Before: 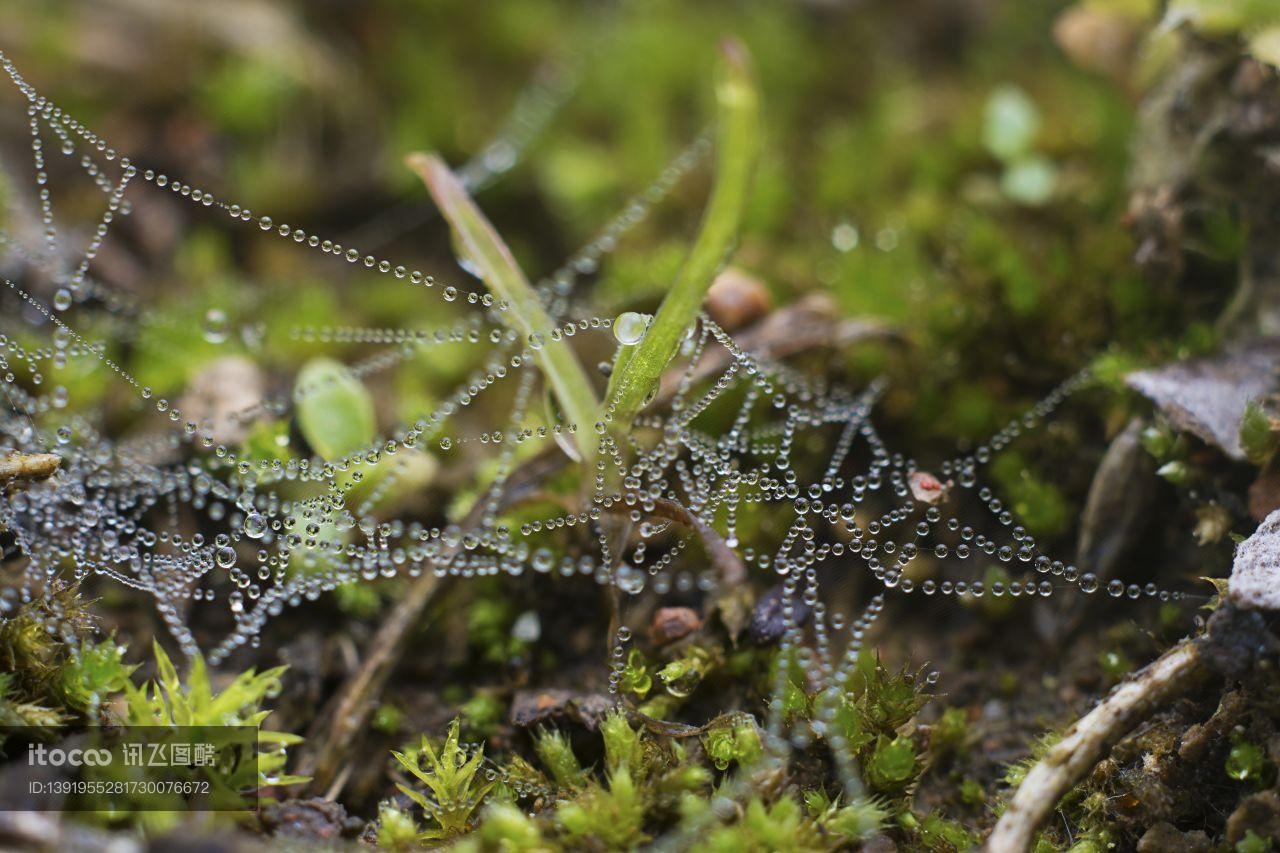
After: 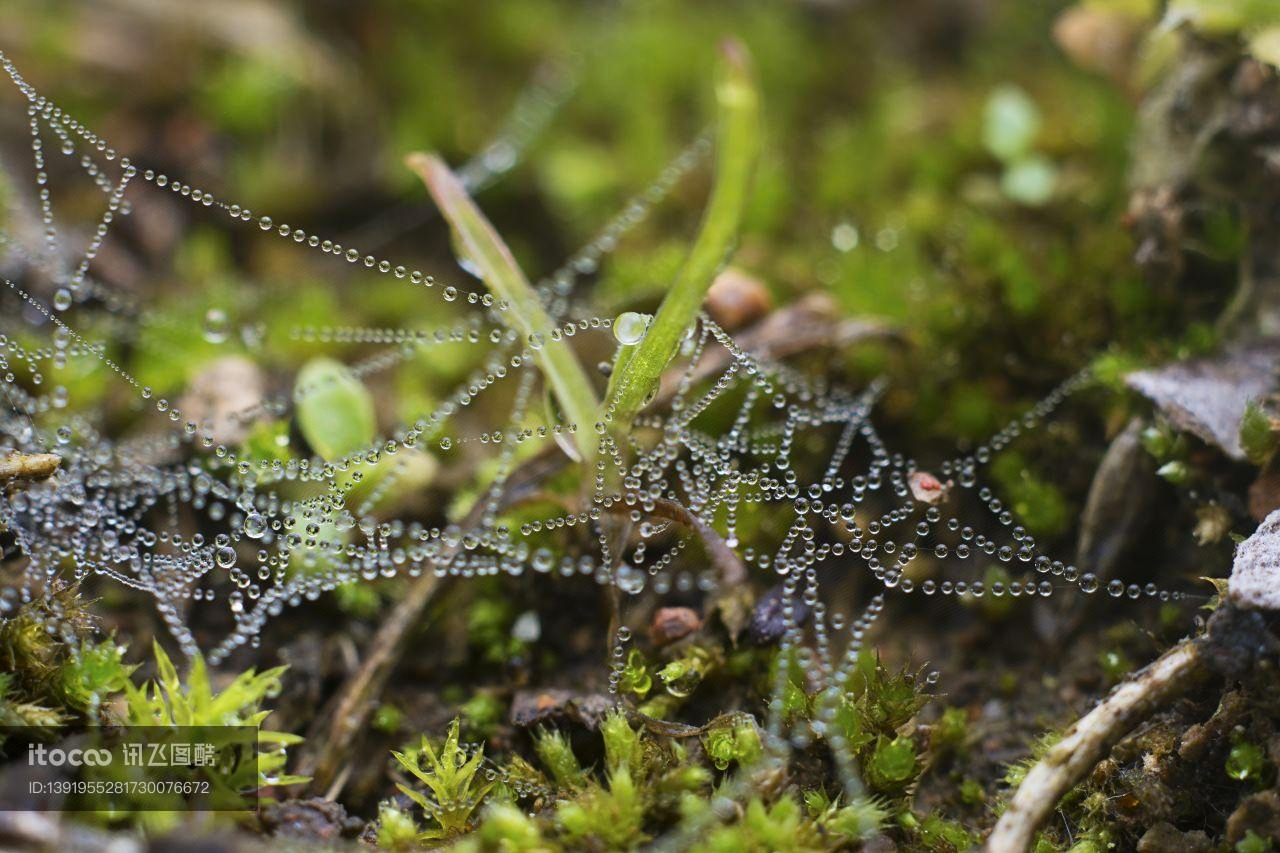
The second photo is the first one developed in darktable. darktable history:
exposure: compensate highlight preservation false
contrast brightness saturation: contrast 0.097, brightness 0.03, saturation 0.089
